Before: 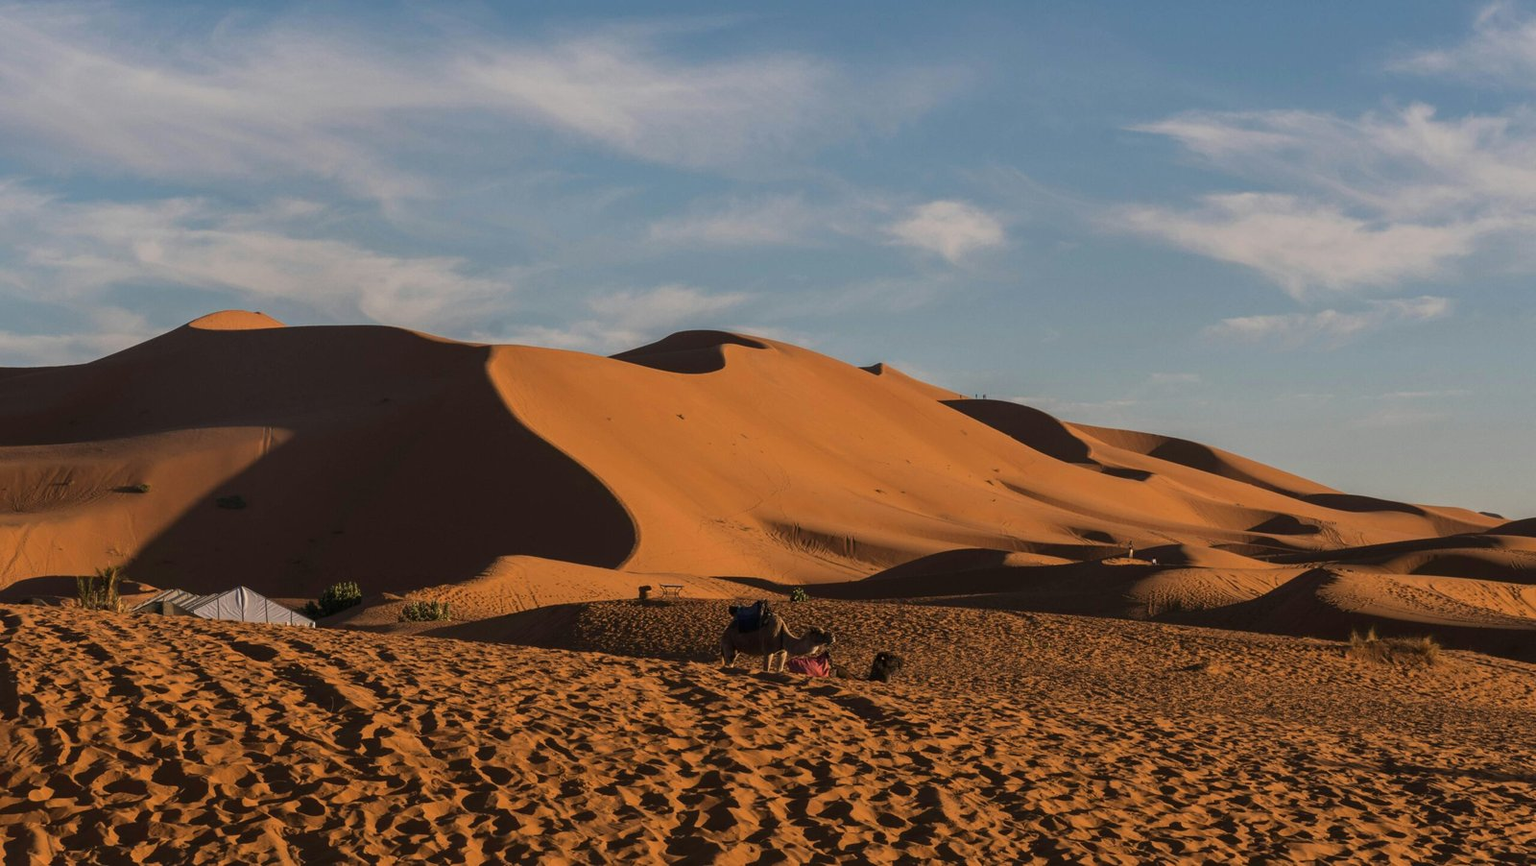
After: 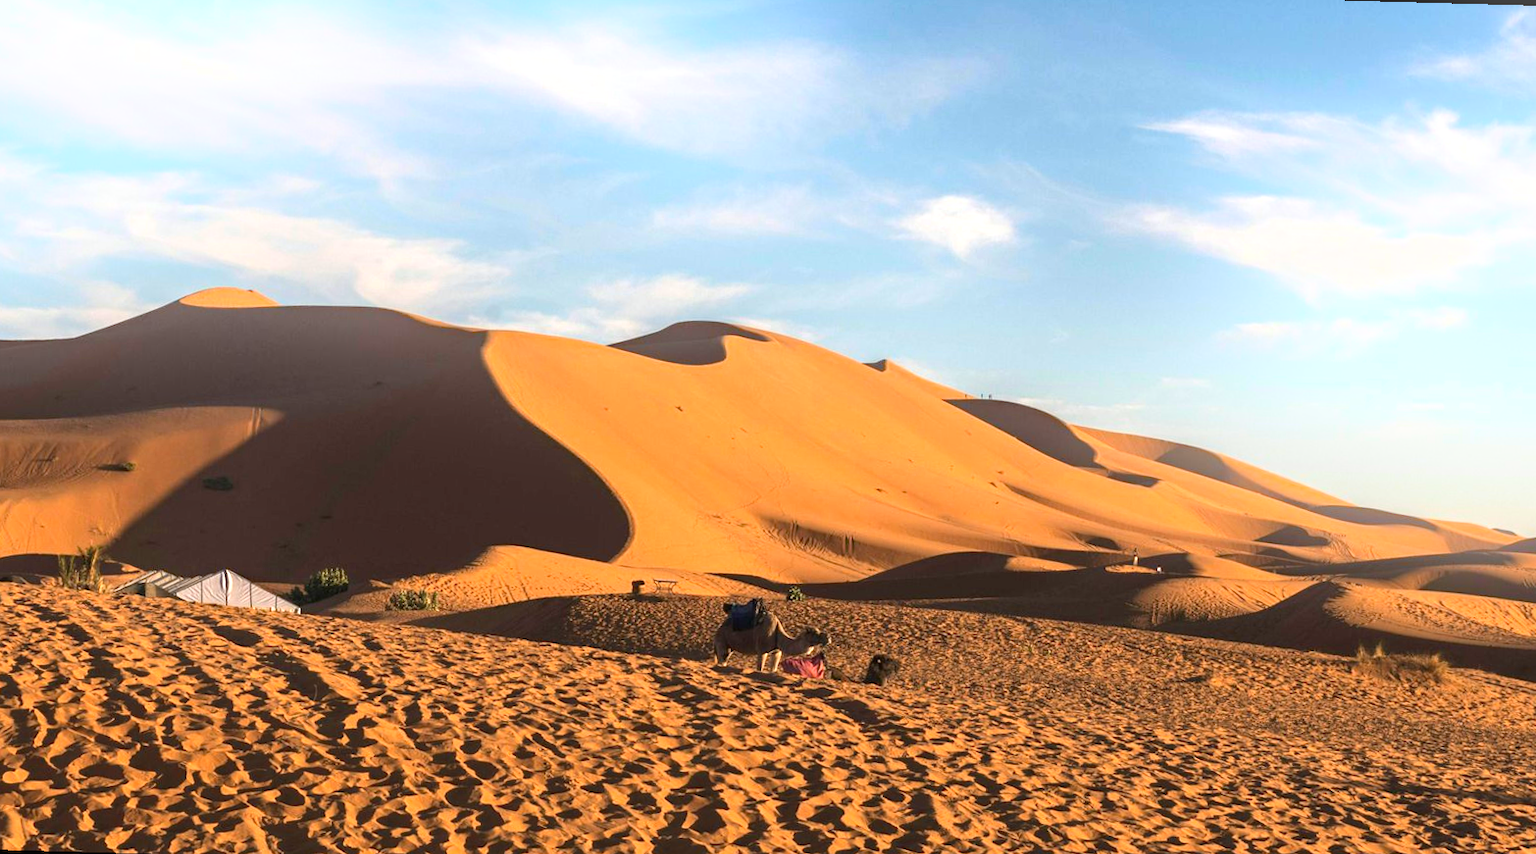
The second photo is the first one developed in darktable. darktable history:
exposure: black level correction 0, exposure 1.3 EV, compensate exposure bias true, compensate highlight preservation false
rotate and perspective: rotation 1.57°, crop left 0.018, crop right 0.982, crop top 0.039, crop bottom 0.961
bloom: size 16%, threshold 98%, strength 20%
haze removal: compatibility mode true, adaptive false
